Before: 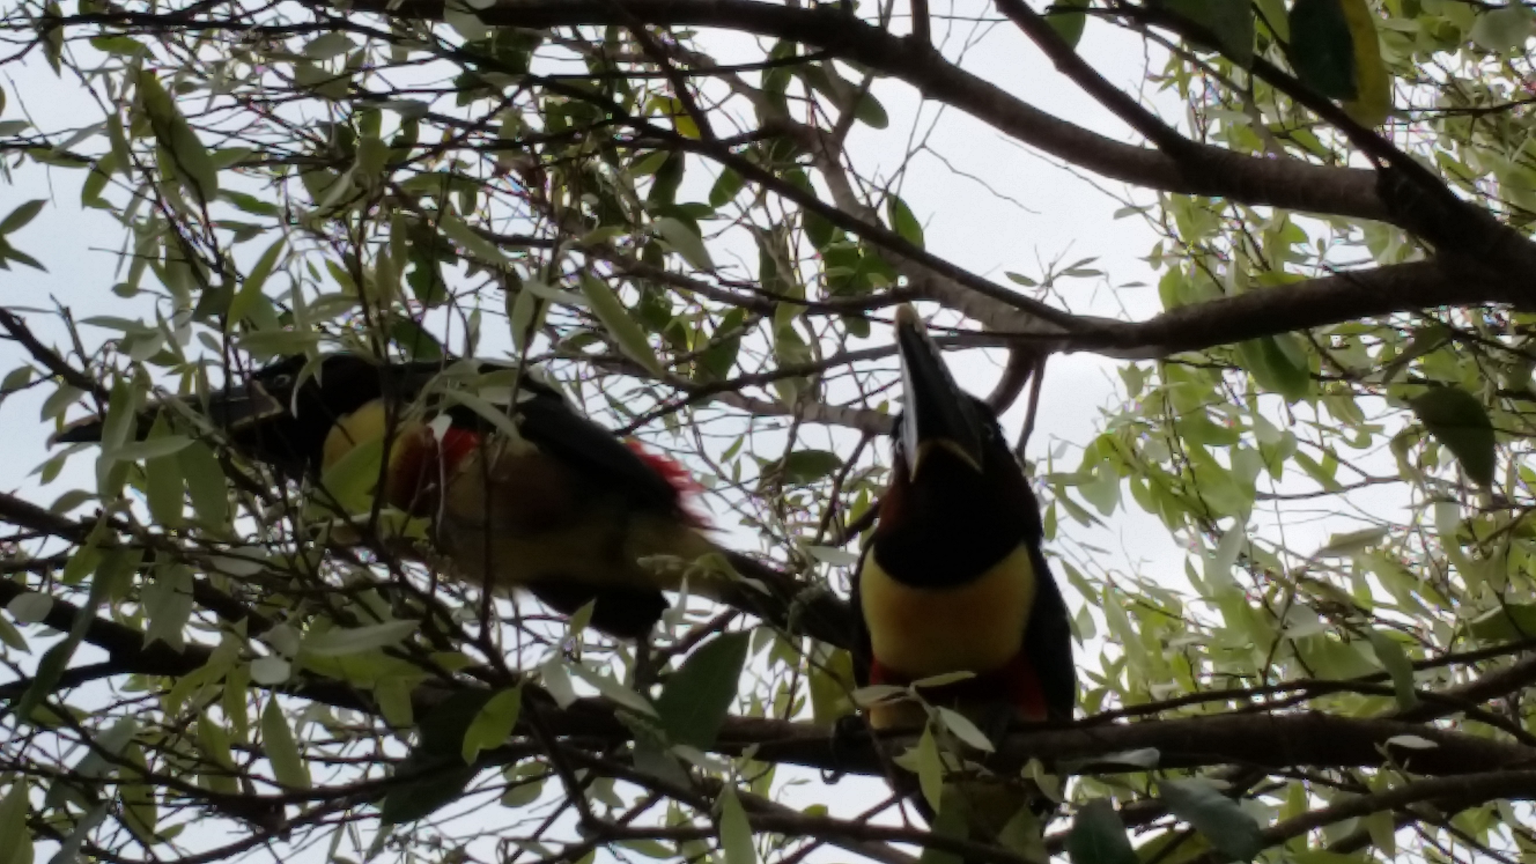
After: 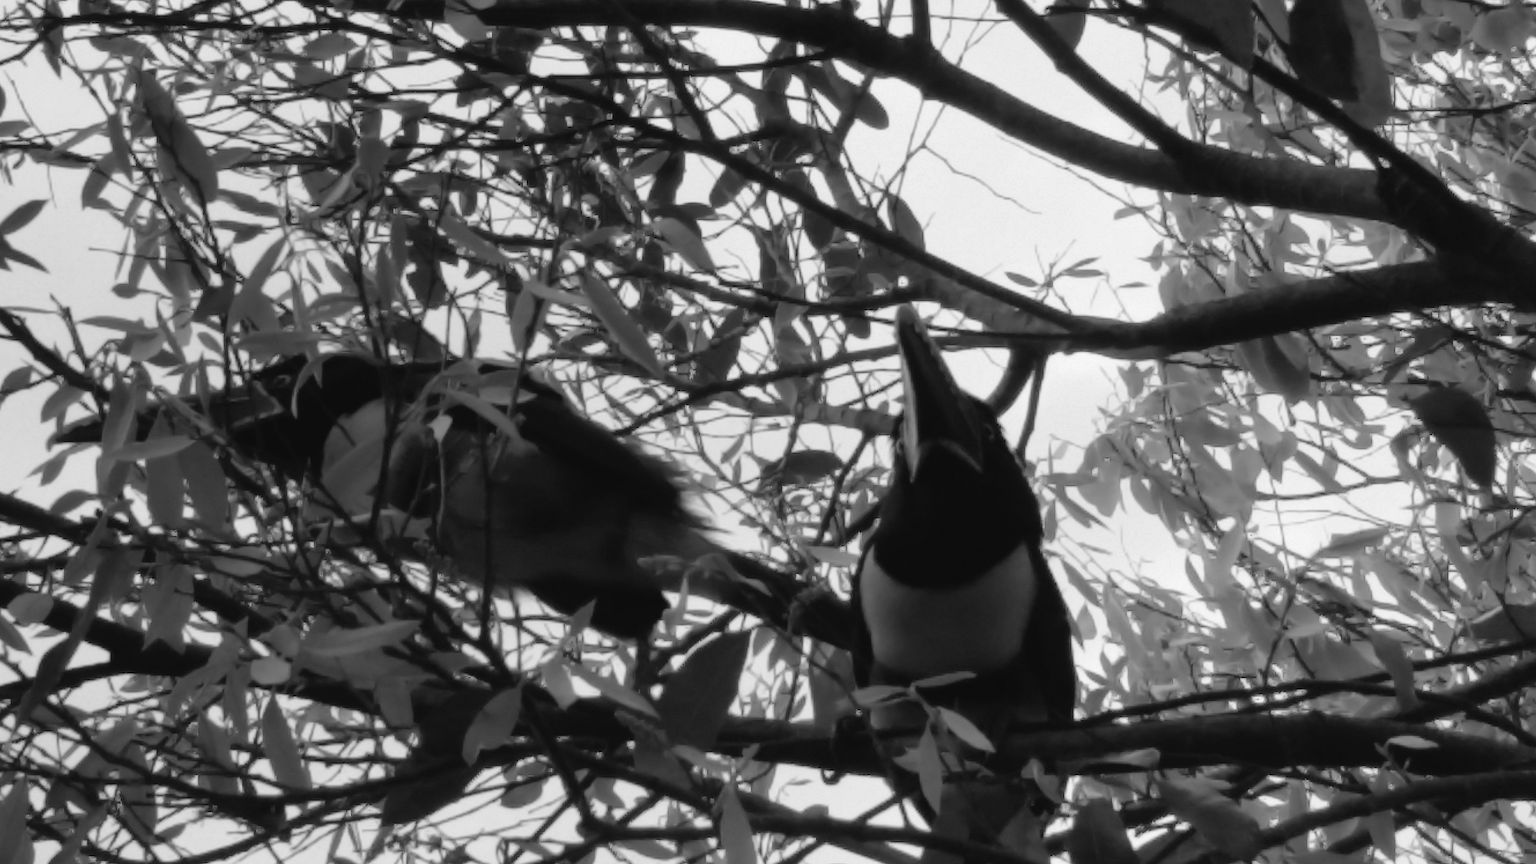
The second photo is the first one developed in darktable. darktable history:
color balance: lift [1.003, 0.993, 1.001, 1.007], gamma [1.018, 1.072, 0.959, 0.928], gain [0.974, 0.873, 1.031, 1.127]
monochrome: on, module defaults
